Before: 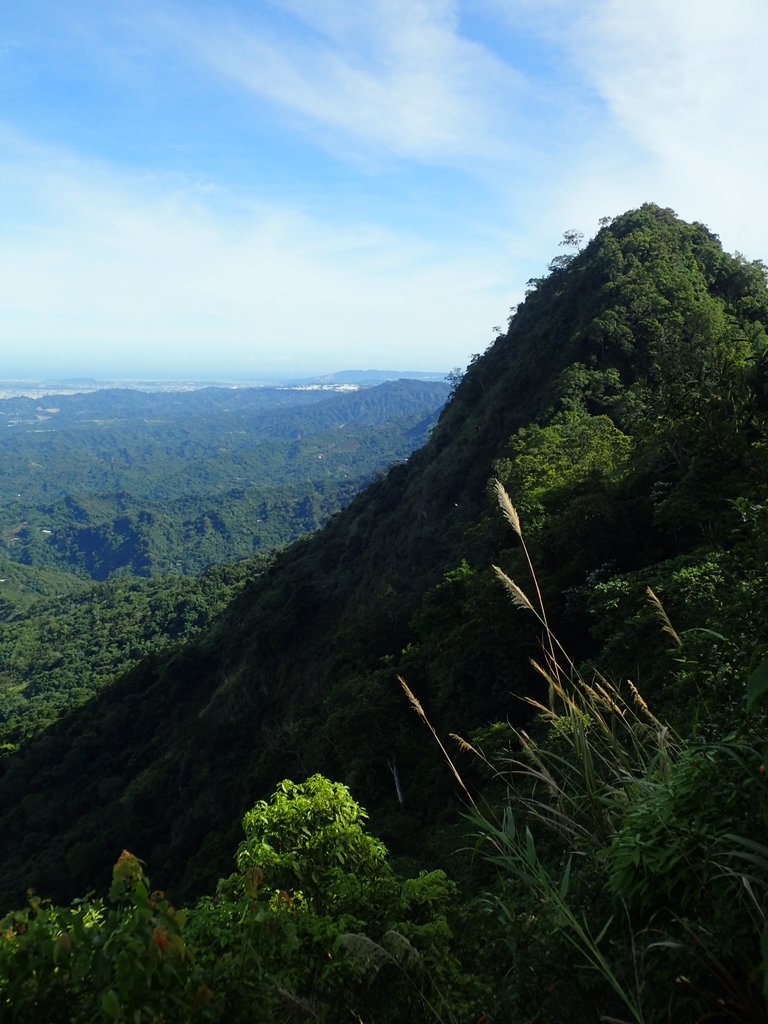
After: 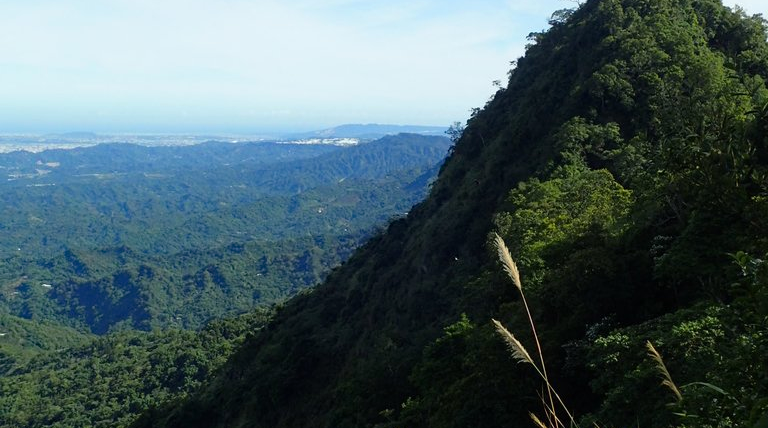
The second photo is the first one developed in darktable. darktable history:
haze removal: strength 0.29, distance 0.244, compatibility mode true, adaptive false
crop and rotate: top 24.057%, bottom 34.067%
